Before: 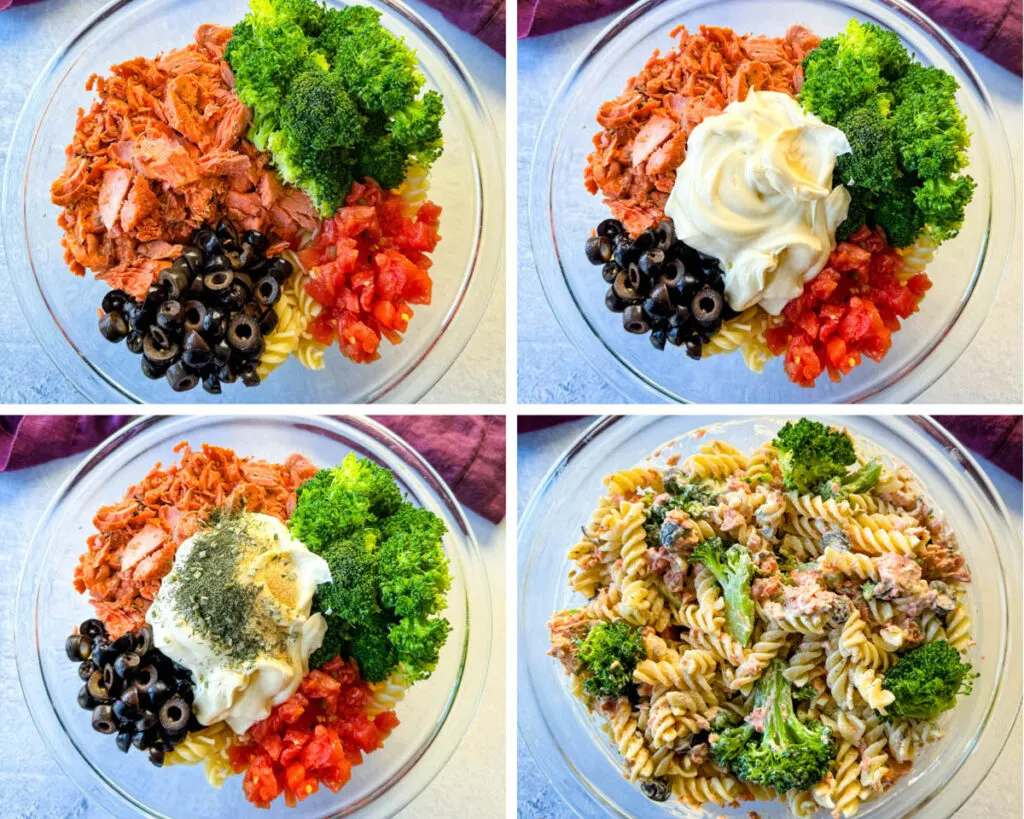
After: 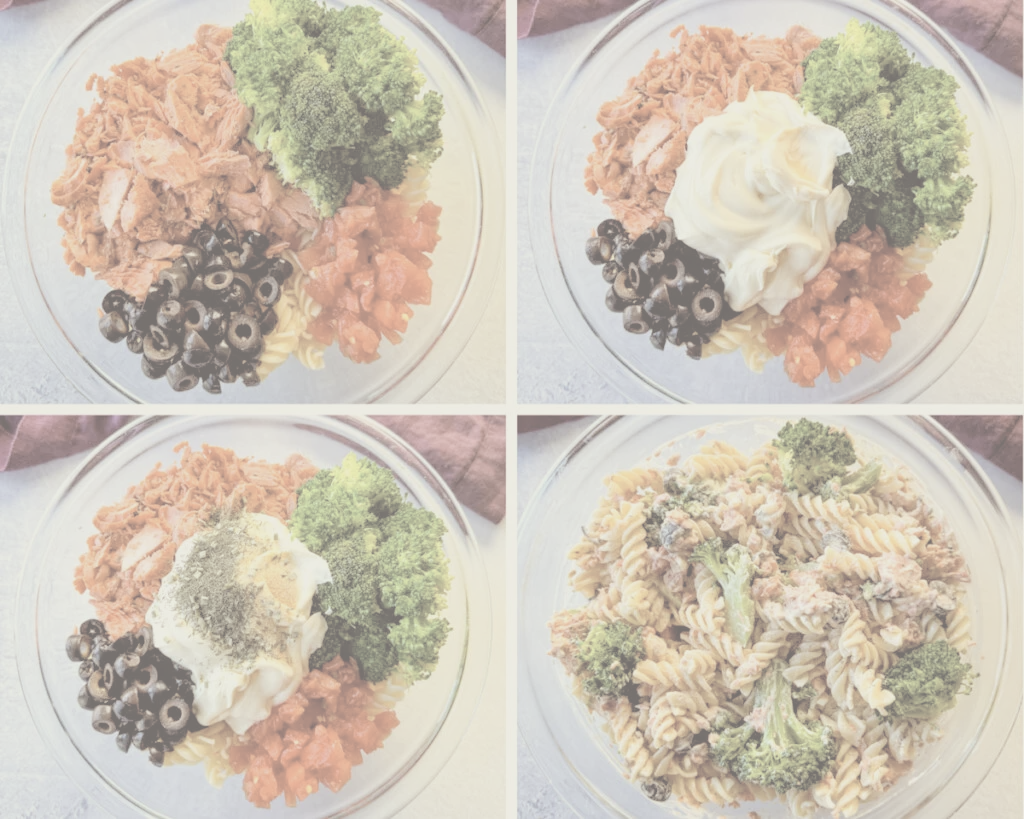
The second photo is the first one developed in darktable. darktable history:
contrast brightness saturation: contrast -0.32, brightness 0.75, saturation -0.78
rgb levels: mode RGB, independent channels, levels [[0, 0.5, 1], [0, 0.521, 1], [0, 0.536, 1]]
color correction: highlights a* -0.95, highlights b* 4.5, shadows a* 3.55
